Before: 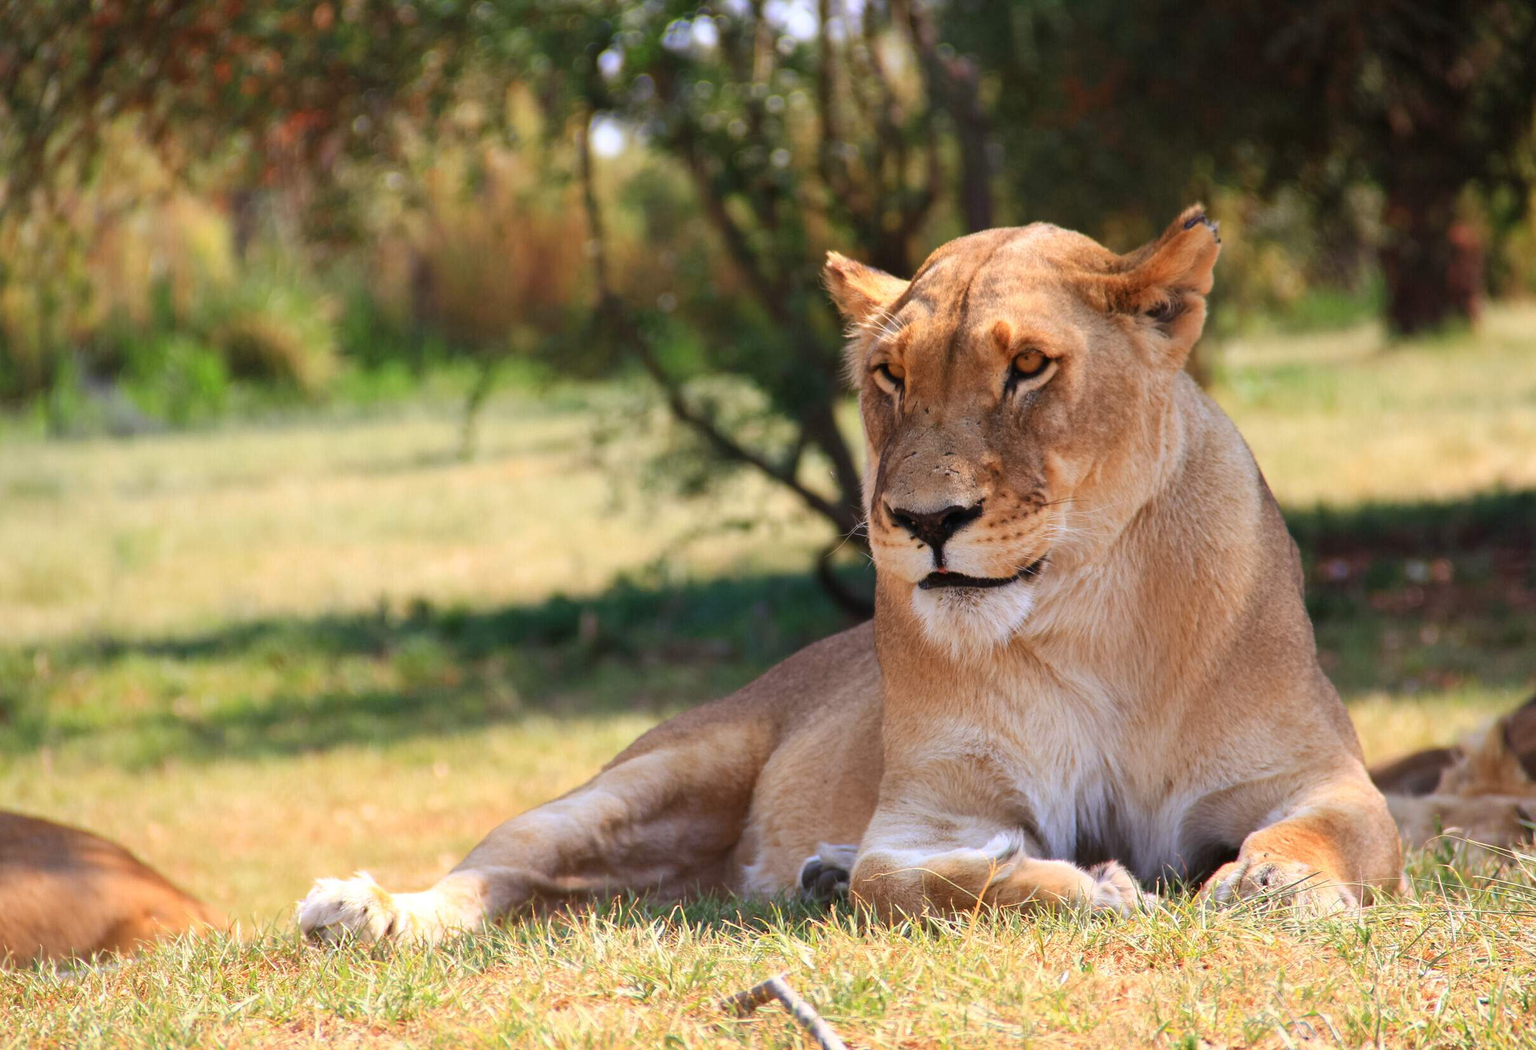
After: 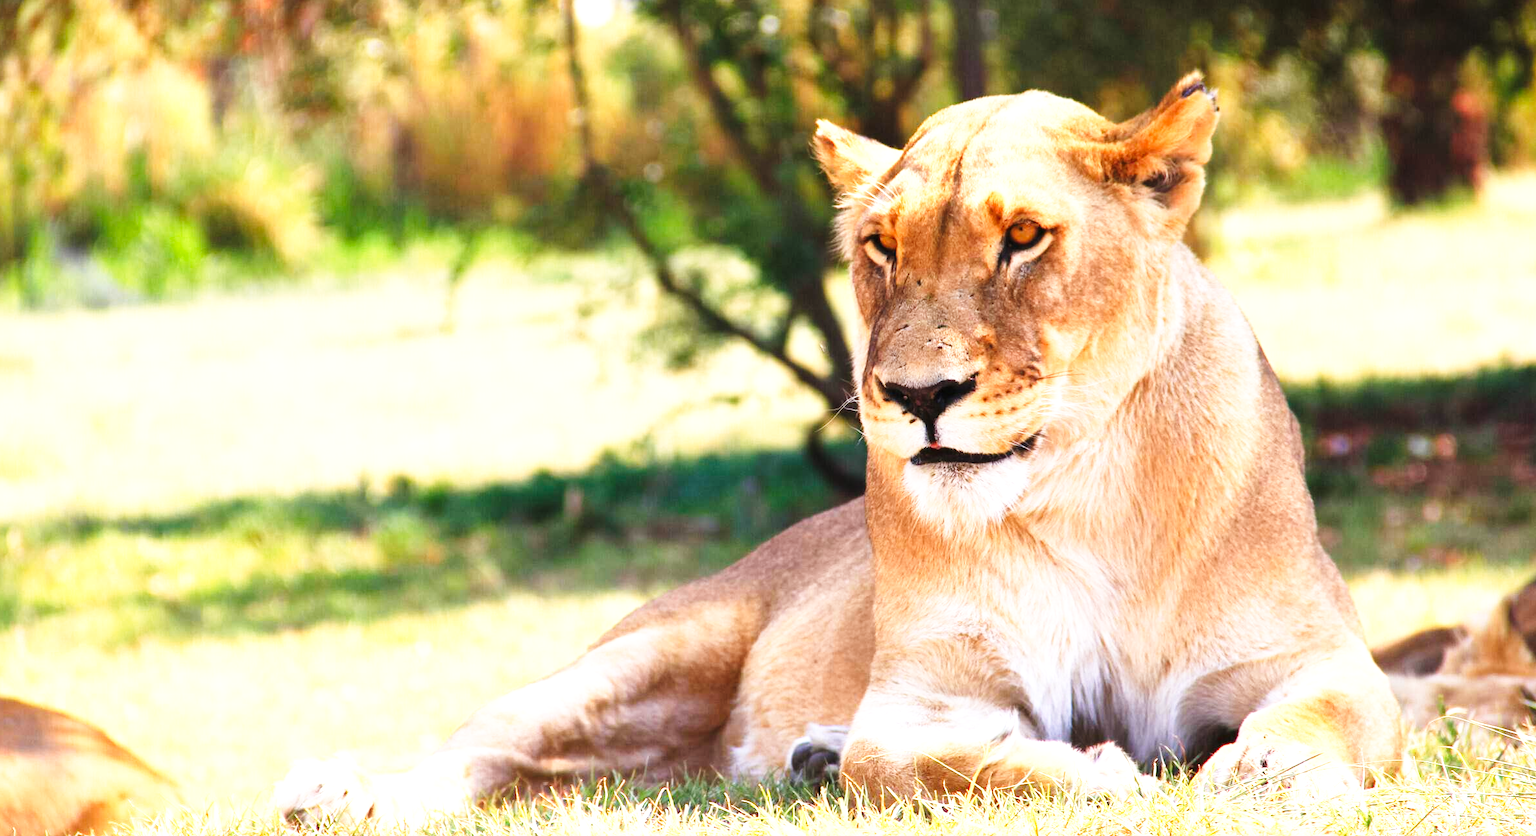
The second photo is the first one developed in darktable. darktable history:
exposure: black level correction 0, exposure 1.096 EV, compensate highlight preservation false
shadows and highlights: shadows 25.24, highlights -24.07
crop and rotate: left 1.823%, top 12.778%, right 0.248%, bottom 9.14%
tone curve: curves: ch0 [(0, 0) (0.074, 0.04) (0.157, 0.1) (0.472, 0.515) (0.635, 0.731) (0.768, 0.878) (0.899, 0.969) (1, 1)]; ch1 [(0, 0) (0.08, 0.08) (0.3, 0.3) (0.5, 0.5) (0.539, 0.558) (0.586, 0.658) (0.69, 0.787) (0.92, 0.92) (1, 1)]; ch2 [(0, 0) (0.08, 0.08) (0.3, 0.3) (0.5, 0.5) (0.543, 0.597) (0.597, 0.679) (0.92, 0.92) (1, 1)], preserve colors none
